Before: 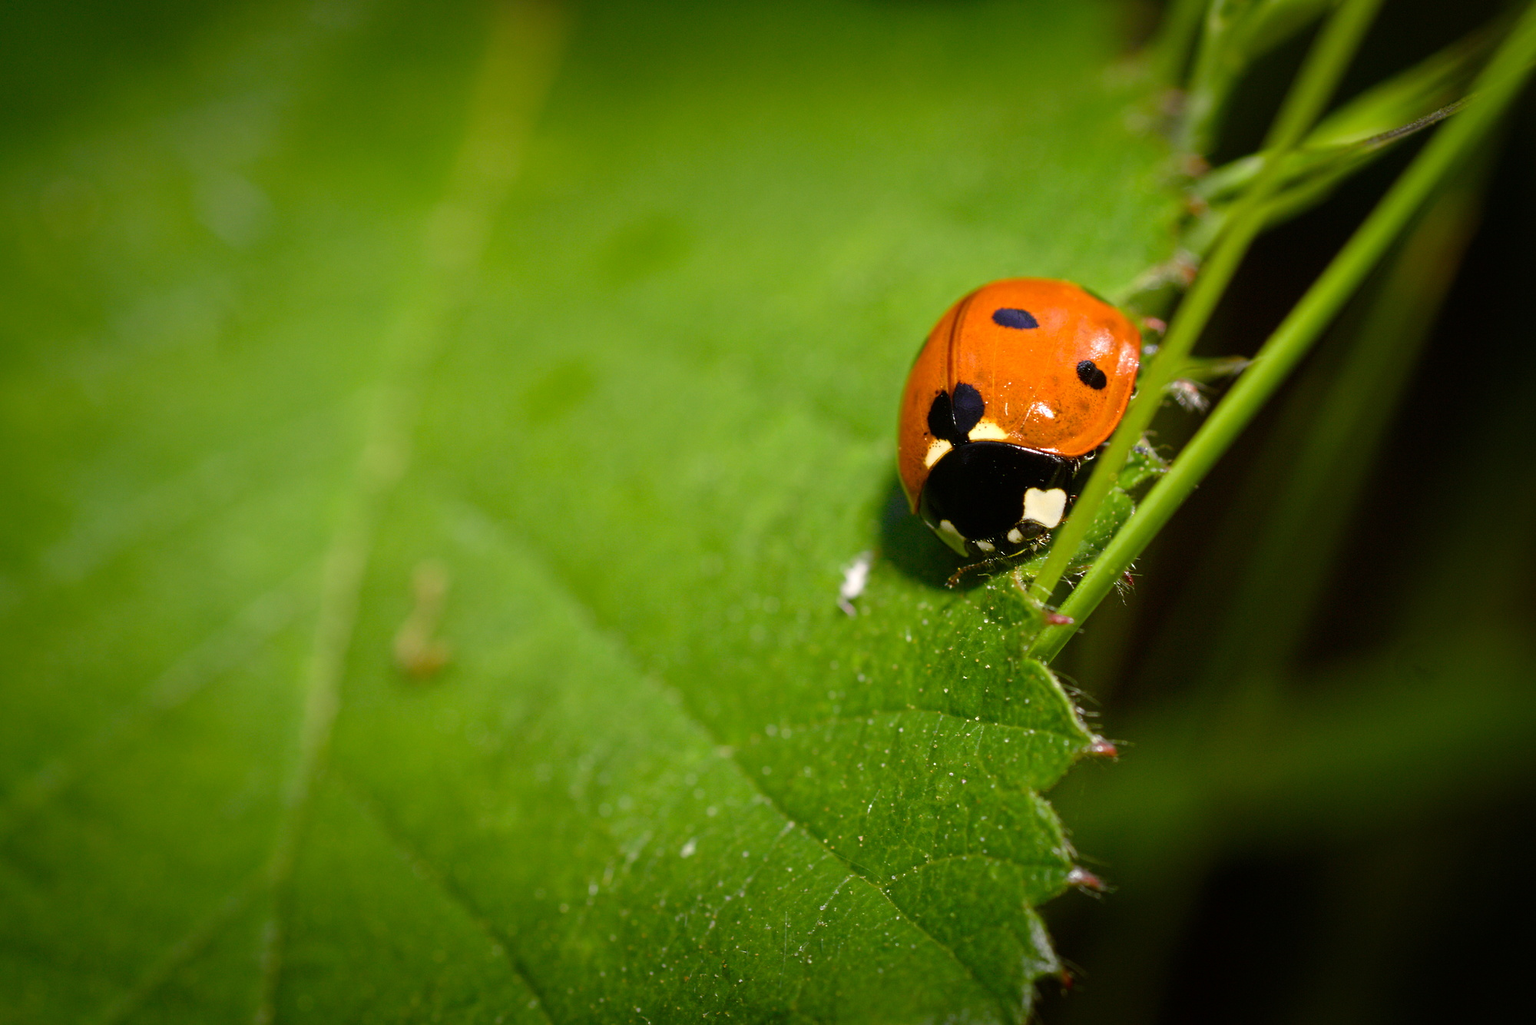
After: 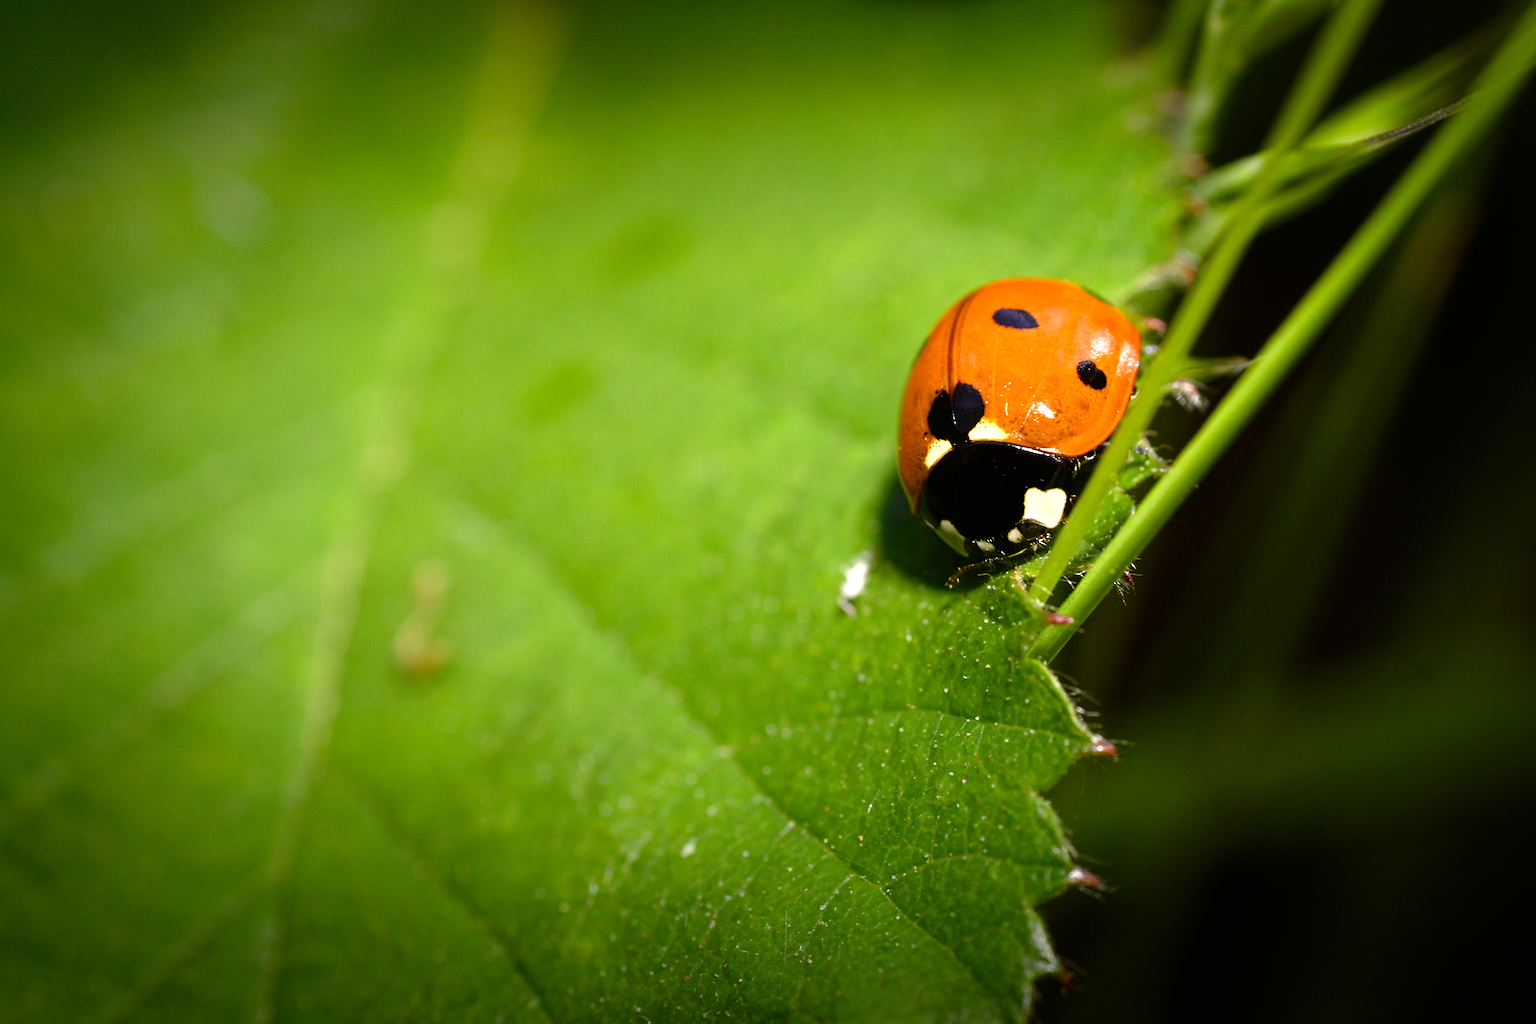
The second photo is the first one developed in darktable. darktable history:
tone equalizer: -8 EV -0.717 EV, -7 EV -0.693 EV, -6 EV -0.587 EV, -5 EV -0.42 EV, -3 EV 0.374 EV, -2 EV 0.6 EV, -1 EV 0.686 EV, +0 EV 0.762 EV, smoothing diameter 2.14%, edges refinement/feathering 20.37, mask exposure compensation -1.57 EV, filter diffusion 5
